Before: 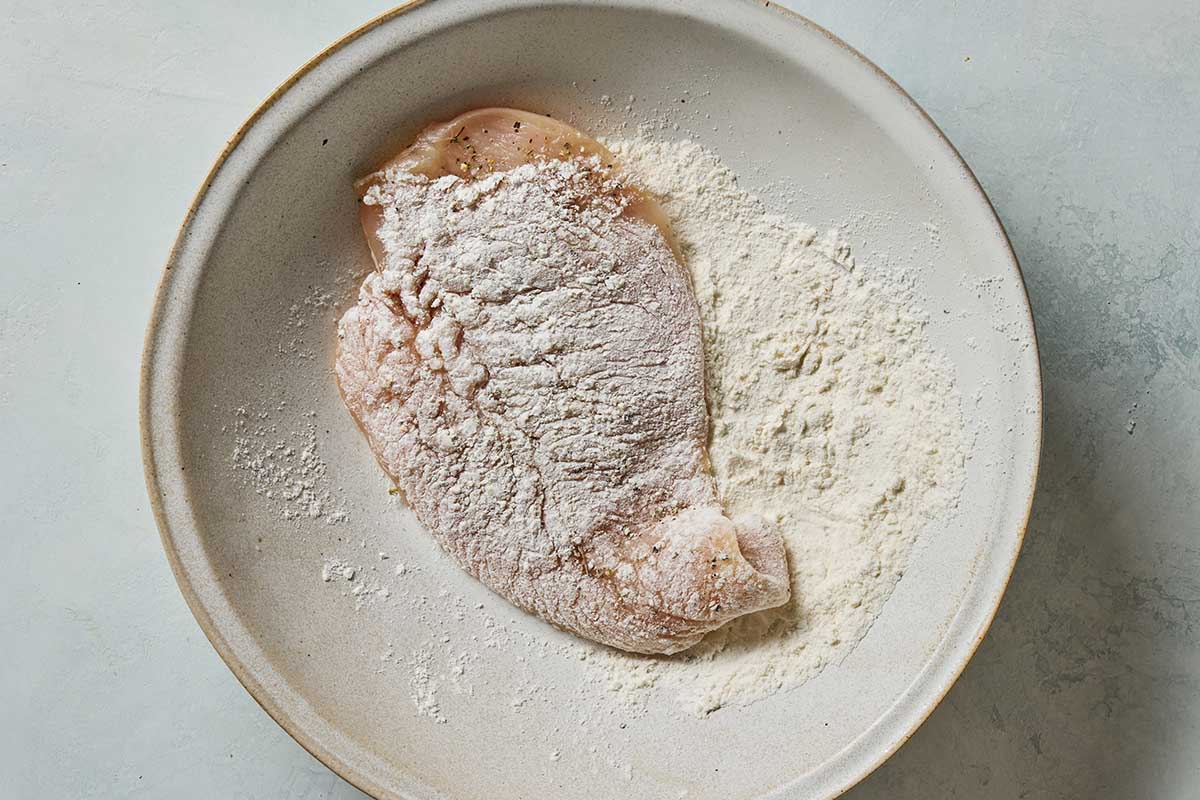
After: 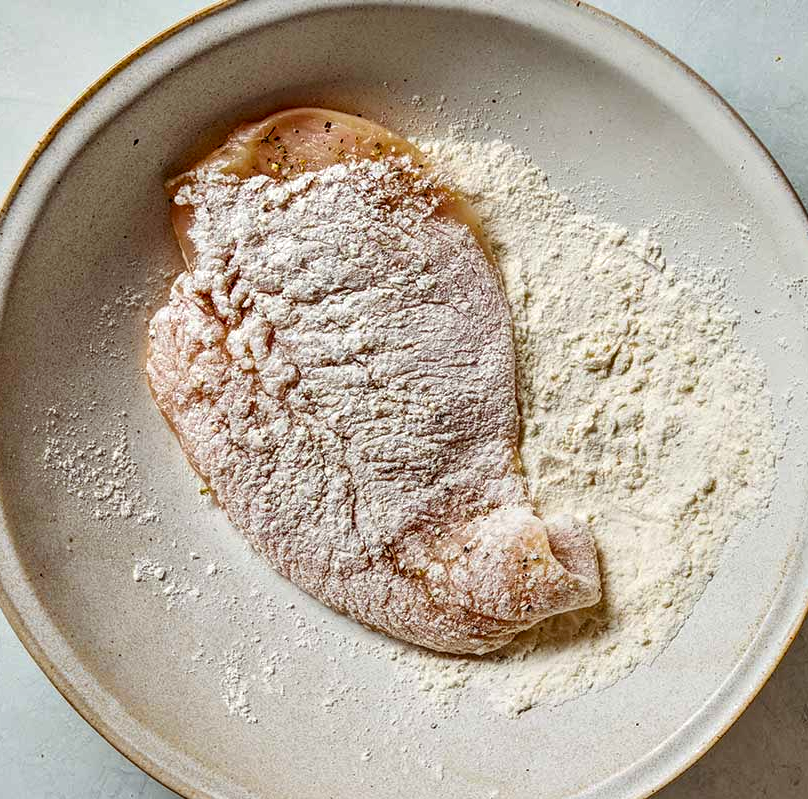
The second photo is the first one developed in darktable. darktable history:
local contrast: detail 150%
color balance rgb: shadows lift › chroma 4.751%, shadows lift › hue 27.86°, perceptual saturation grading › global saturation 31.093%
crop and rotate: left 15.771%, right 16.882%
